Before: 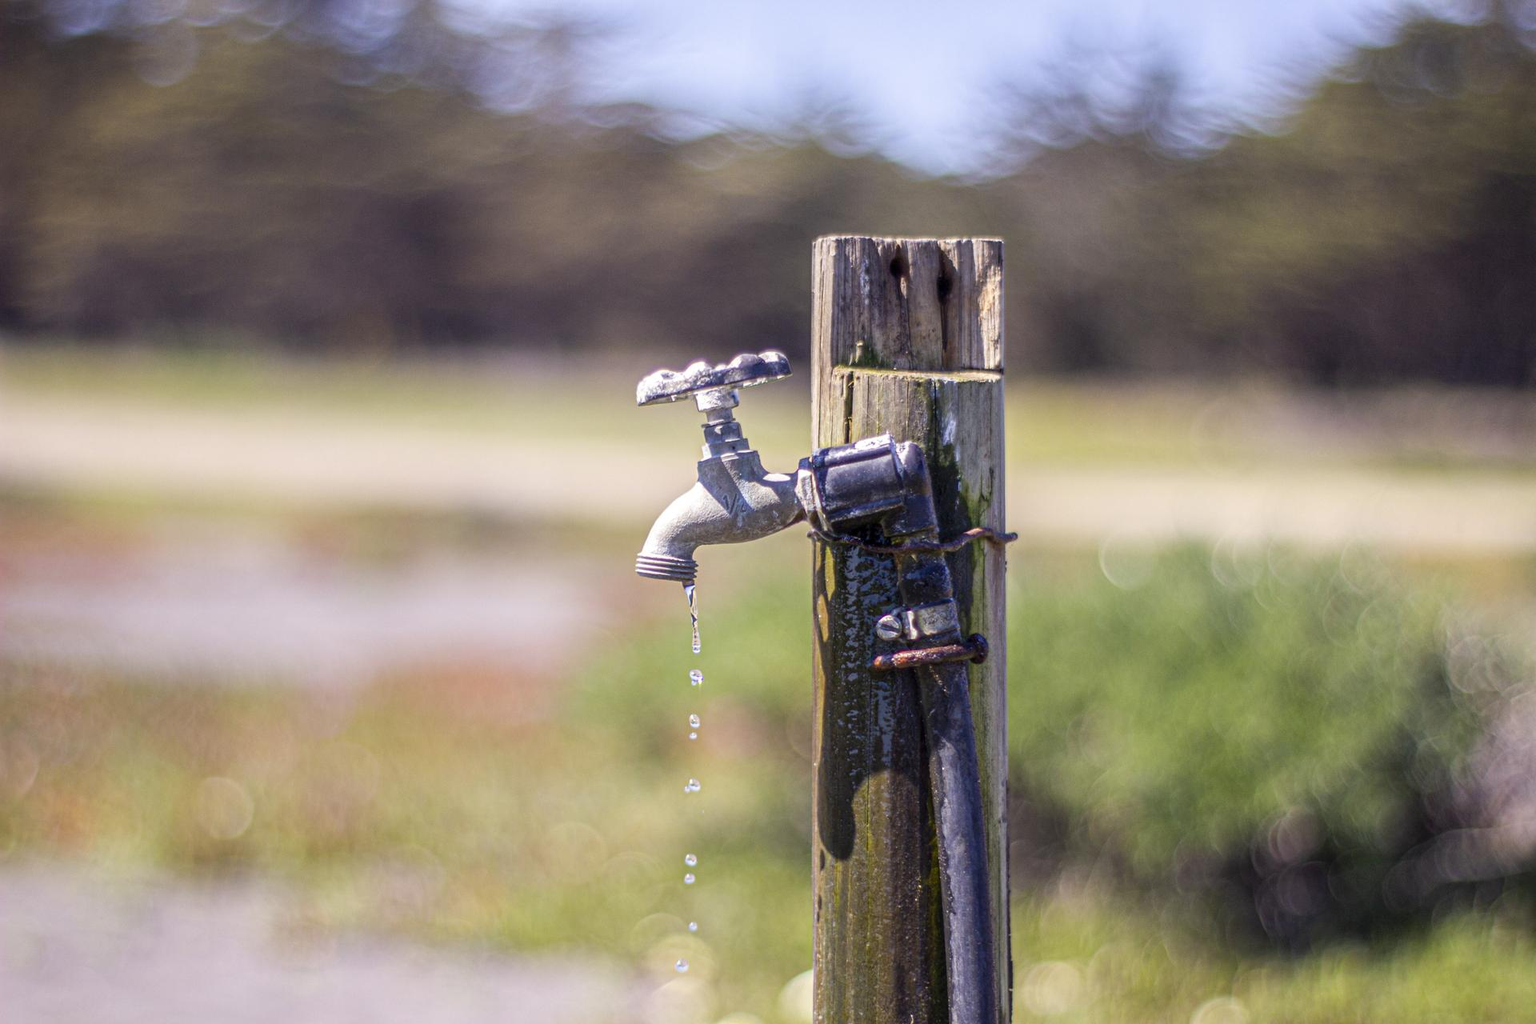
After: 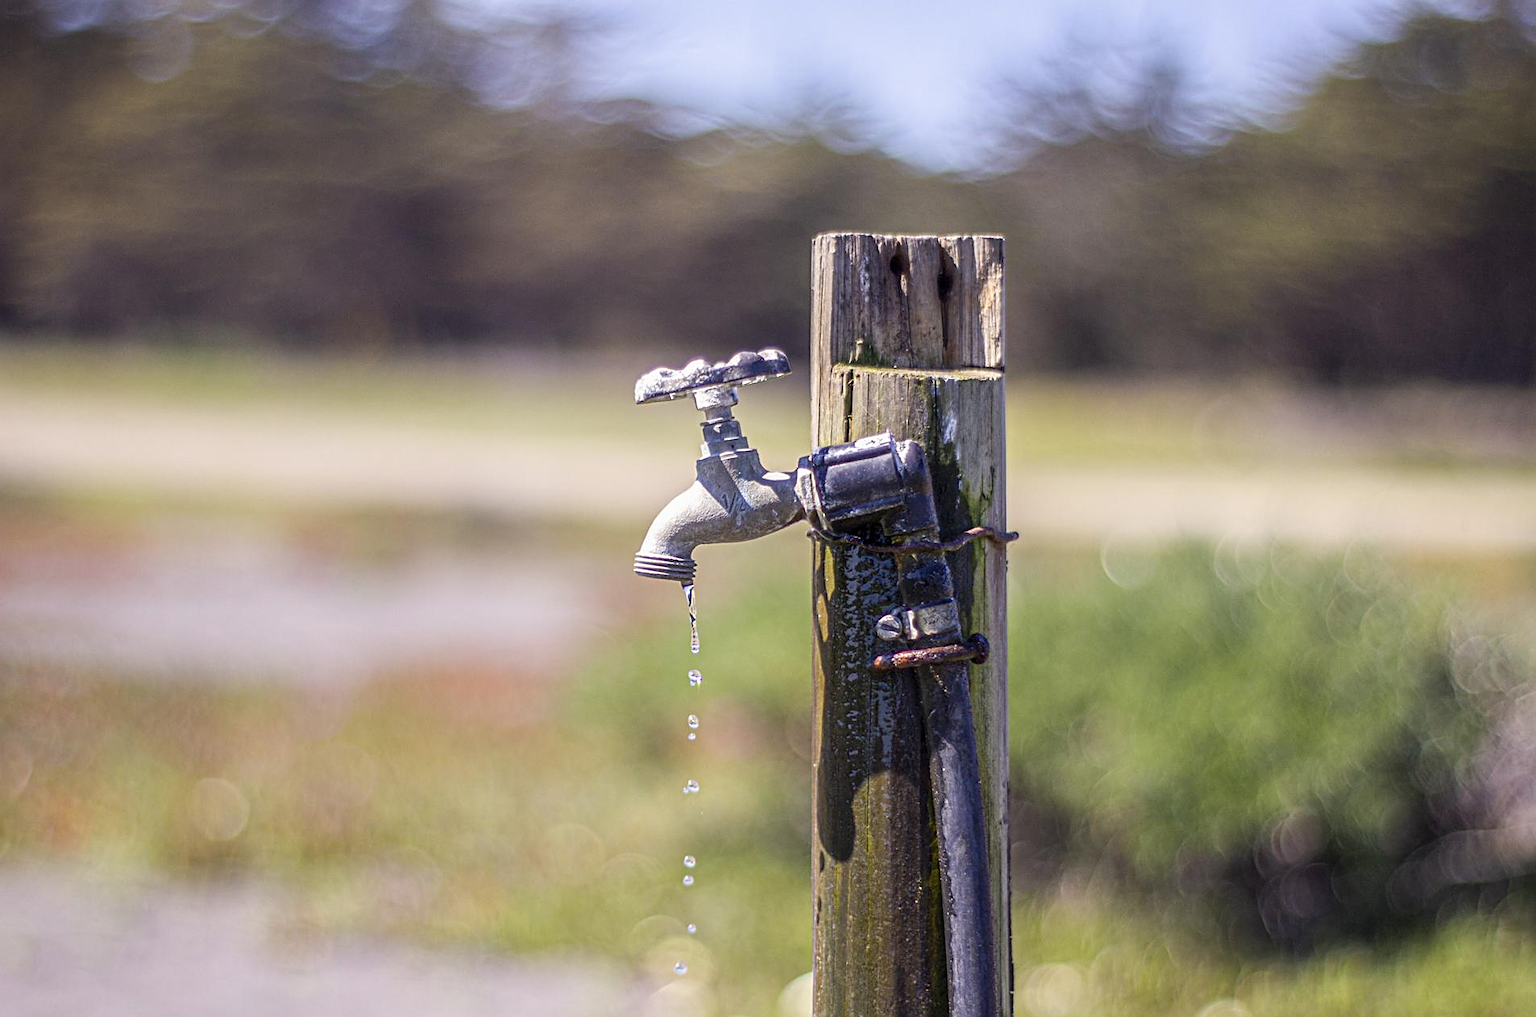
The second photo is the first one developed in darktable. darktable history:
exposure: exposure -0.041 EV, compensate highlight preservation false
crop: left 0.444%, top 0.482%, right 0.251%, bottom 0.914%
sharpen: on, module defaults
